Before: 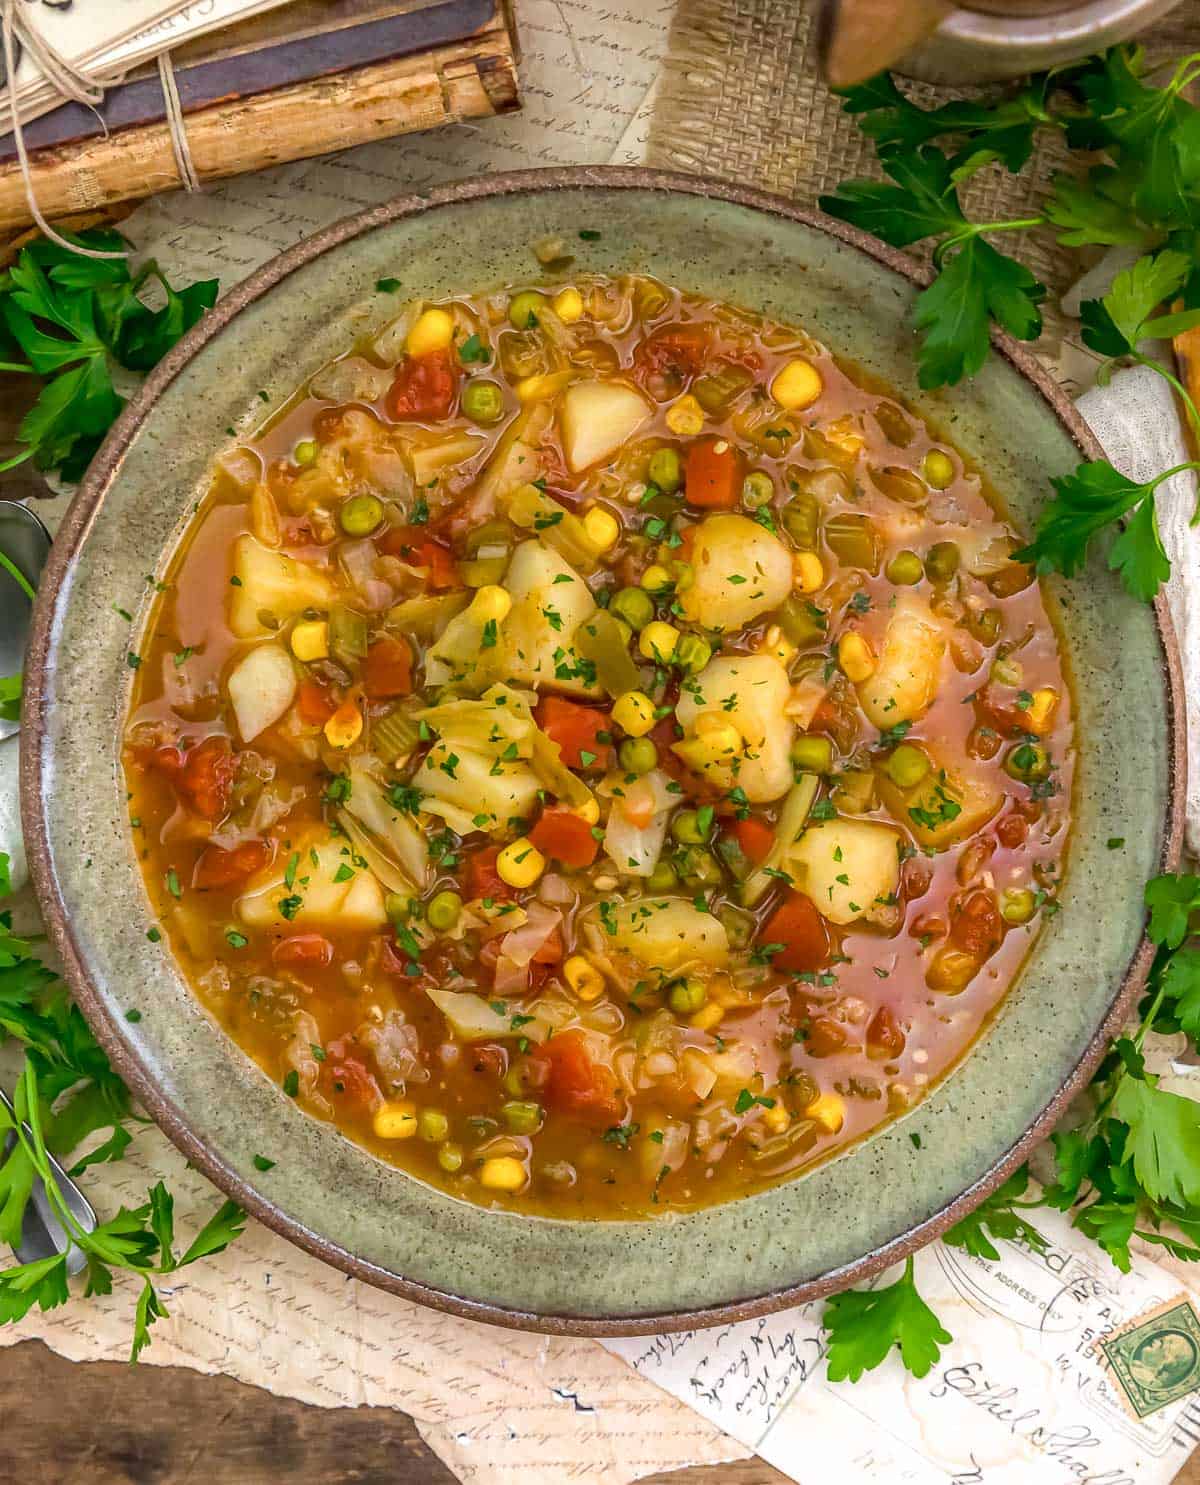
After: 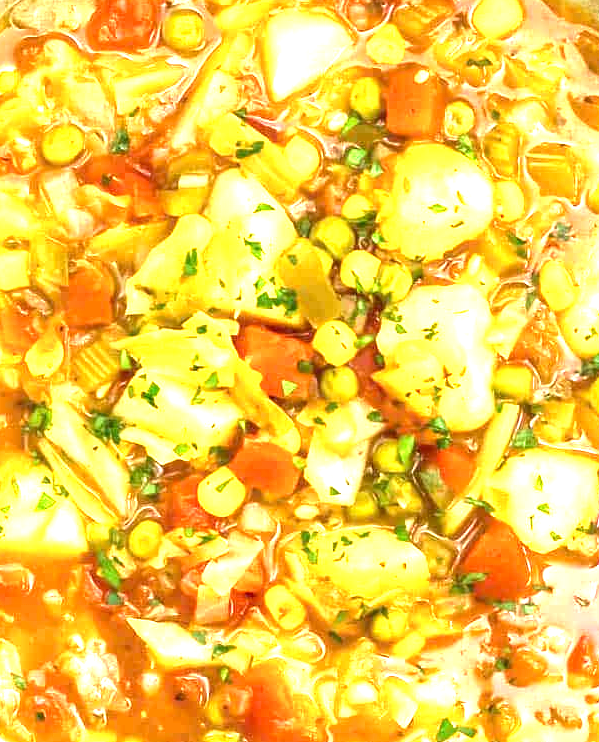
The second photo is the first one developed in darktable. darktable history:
velvia: on, module defaults
tone equalizer: on, module defaults
exposure: exposure 2 EV, compensate highlight preservation false
crop: left 25%, top 25%, right 25%, bottom 25%
